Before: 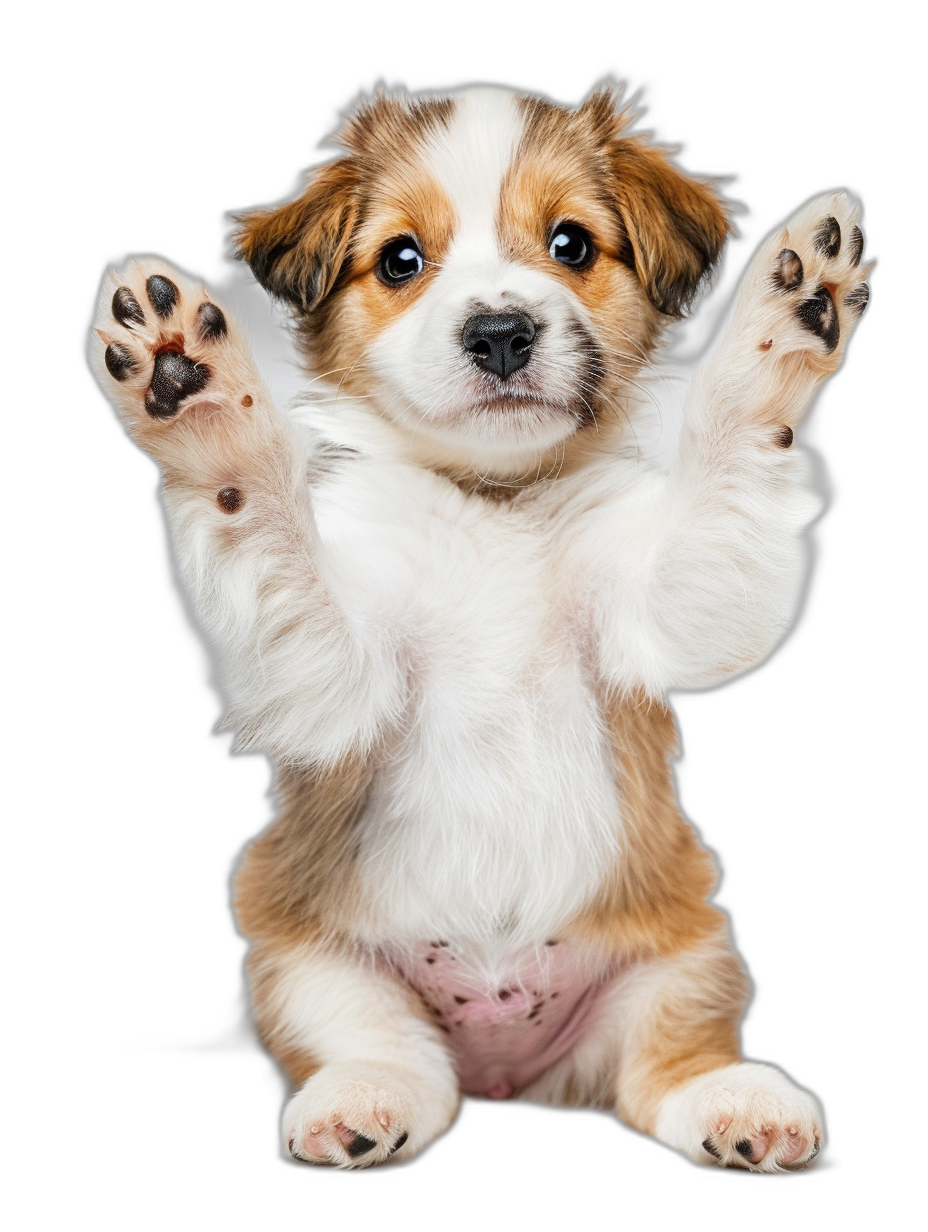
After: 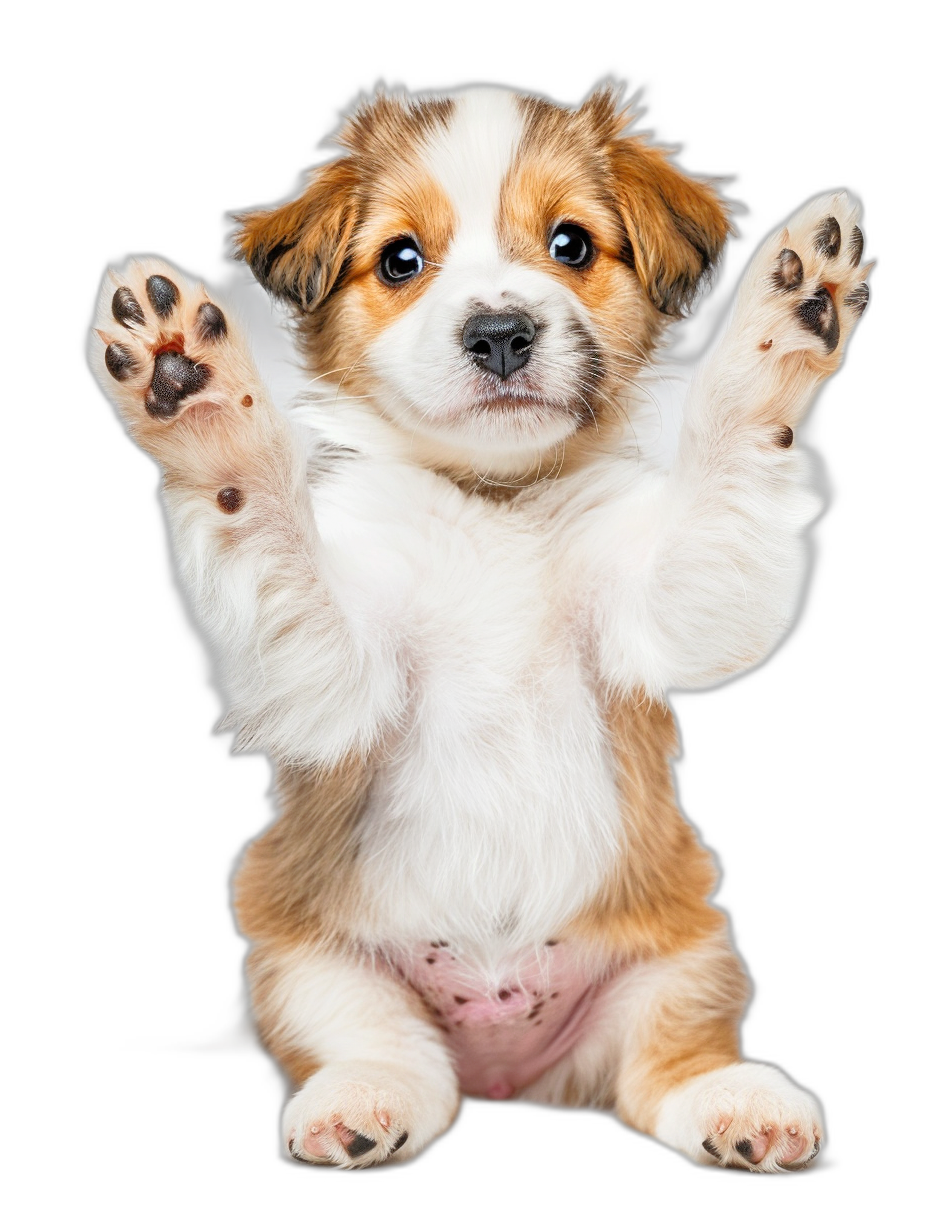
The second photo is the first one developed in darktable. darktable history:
contrast brightness saturation: contrast 0.104, brightness 0.031, saturation 0.089
tone equalizer: -7 EV 0.141 EV, -6 EV 0.6 EV, -5 EV 1.12 EV, -4 EV 1.31 EV, -3 EV 1.17 EV, -2 EV 0.6 EV, -1 EV 0.161 EV
